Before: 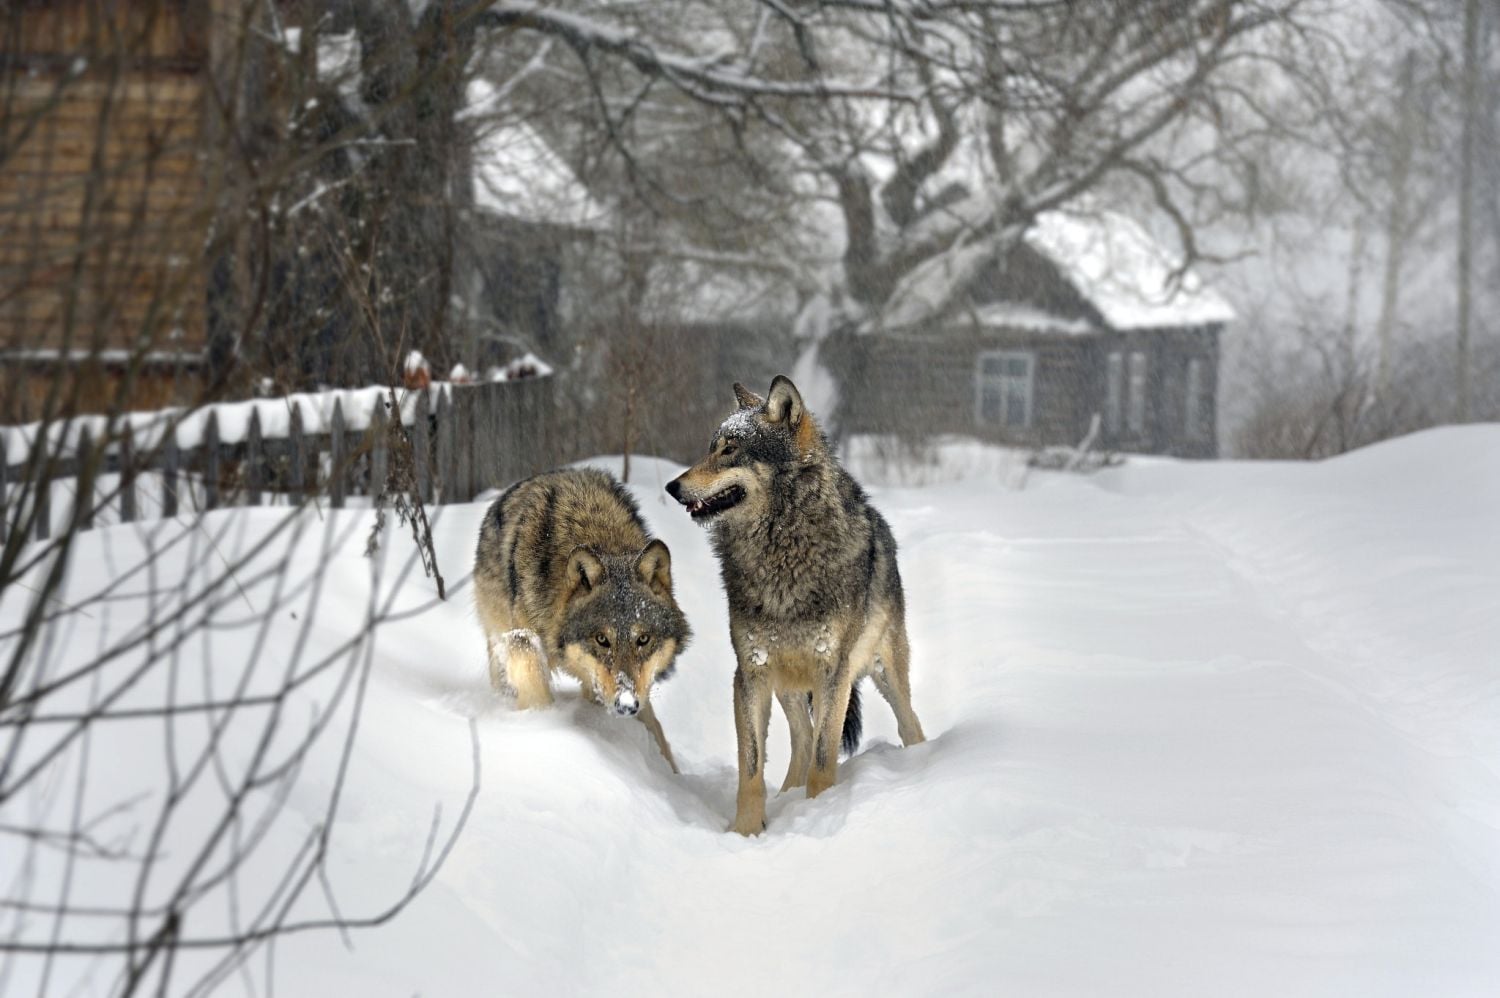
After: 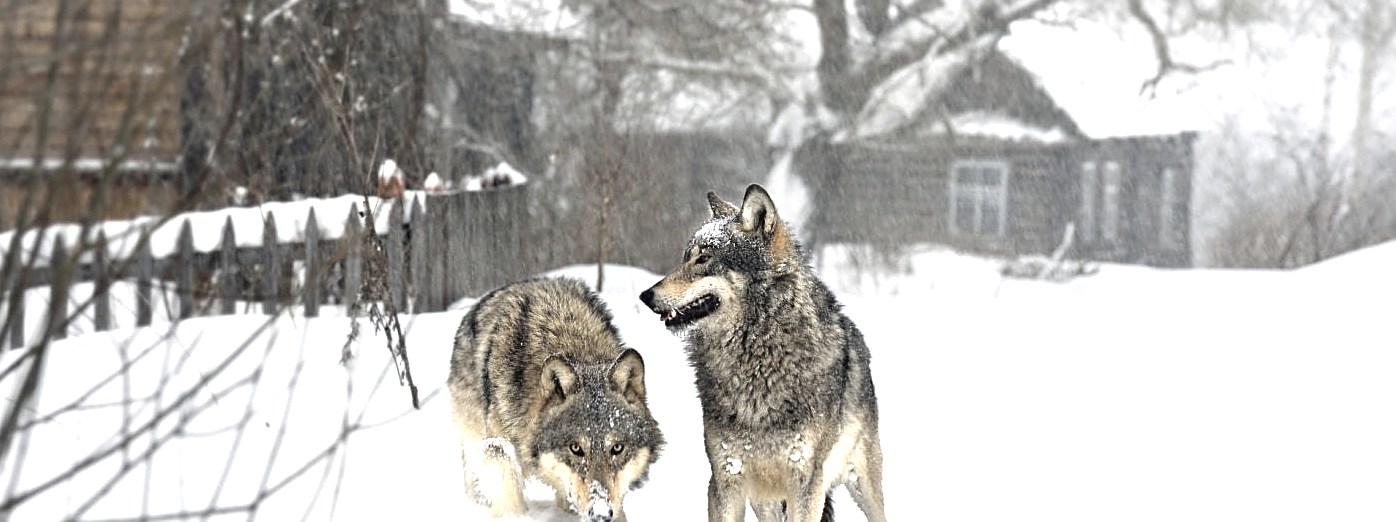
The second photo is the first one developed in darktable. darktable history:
crop: left 1.744%, top 19.225%, right 5.069%, bottom 28.357%
exposure: black level correction 0, exposure 1.1 EV, compensate highlight preservation false
sharpen: on, module defaults
contrast brightness saturation: contrast -0.05, saturation -0.41
